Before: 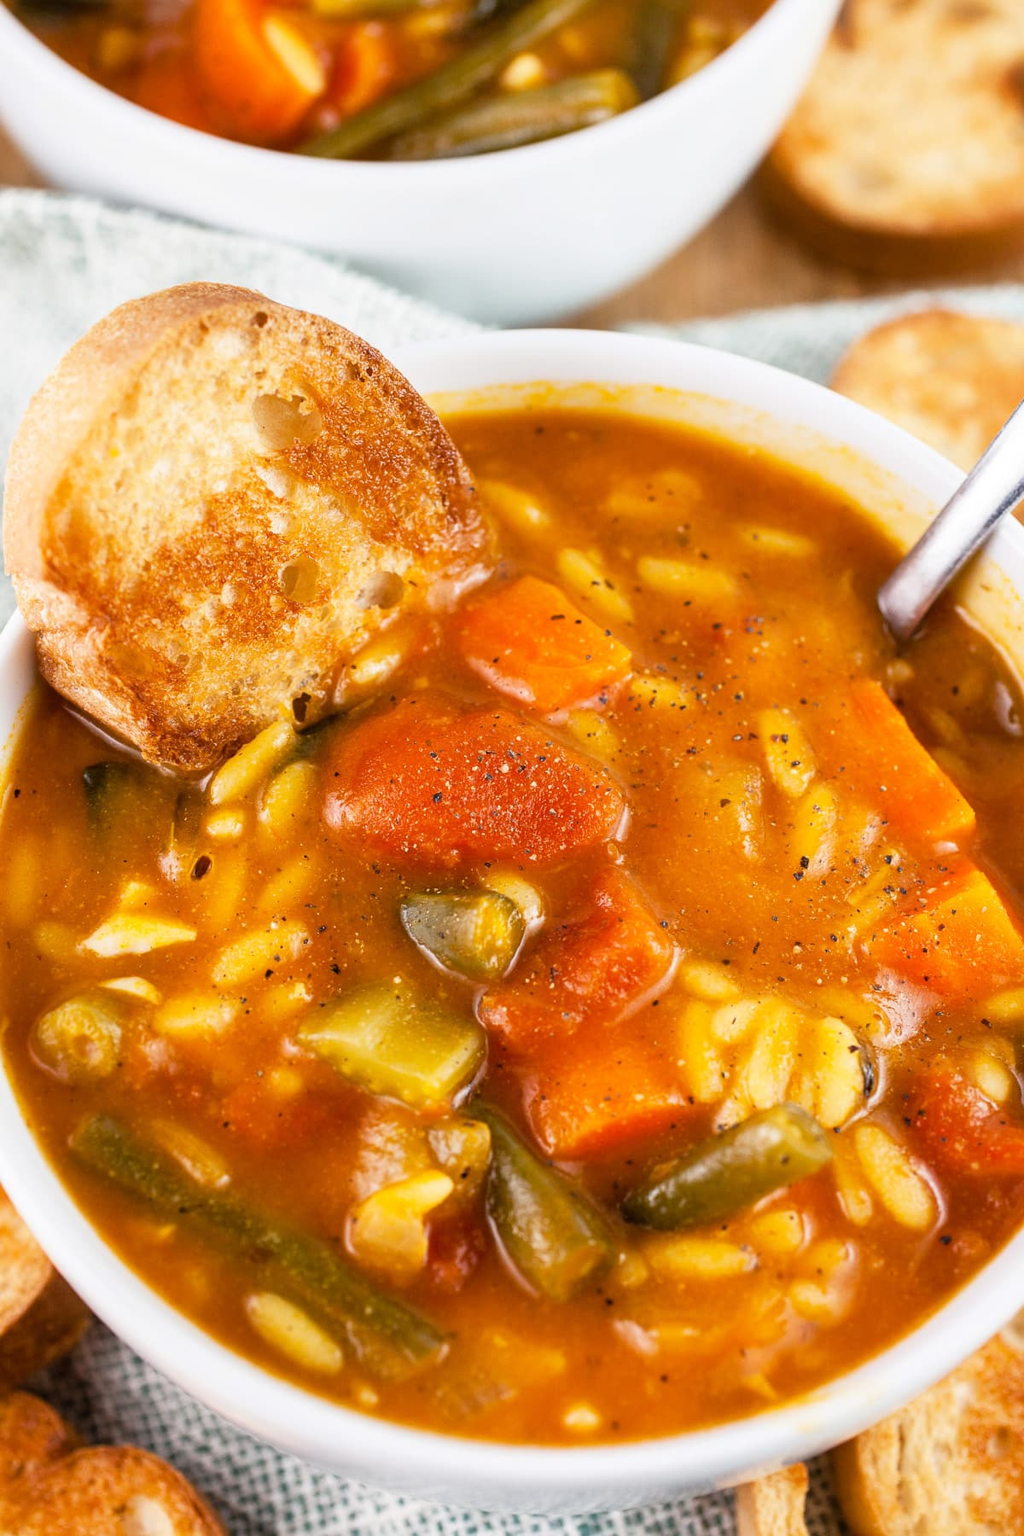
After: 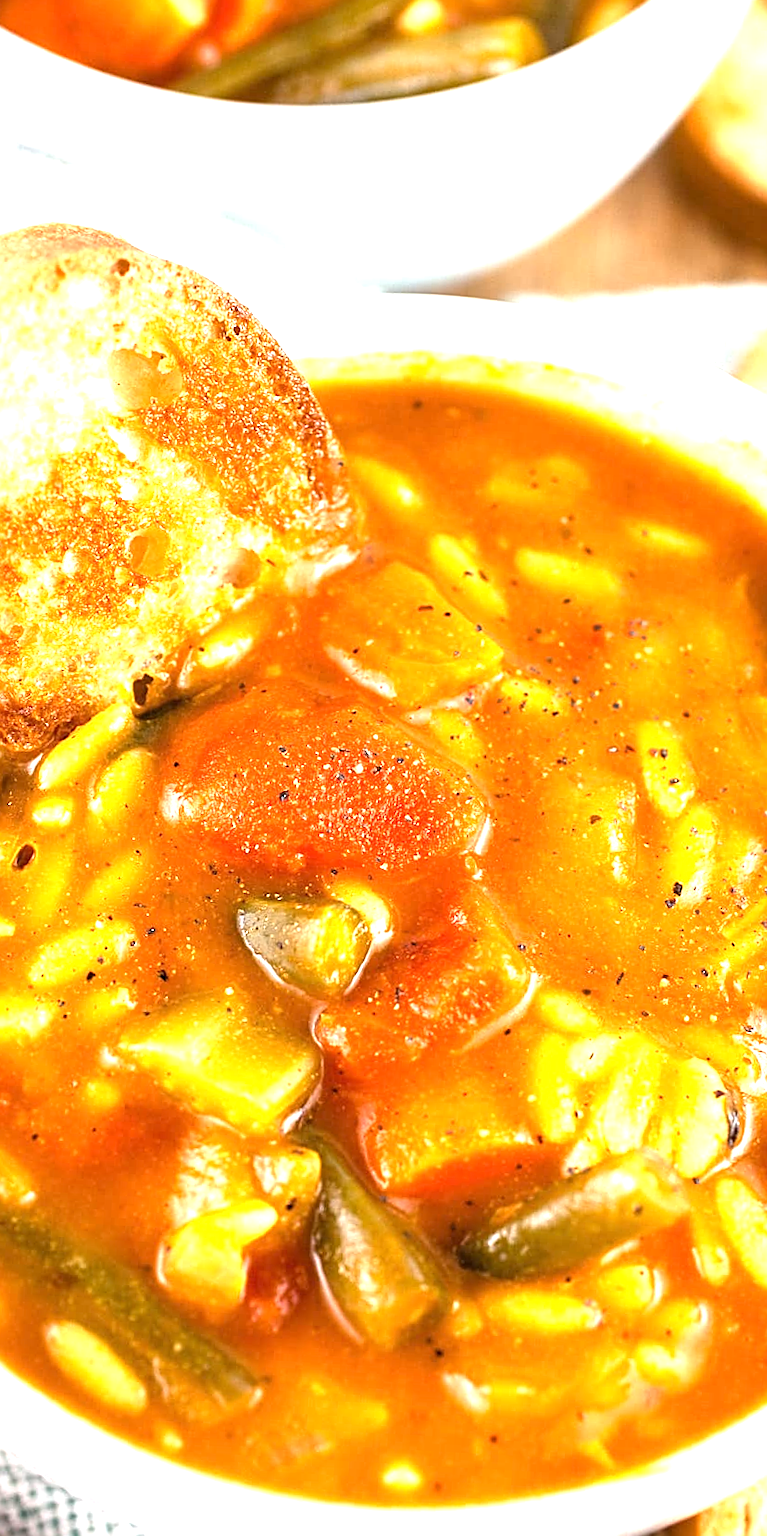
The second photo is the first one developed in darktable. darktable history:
exposure: exposure 1.15 EV, compensate highlight preservation false
sharpen: on, module defaults
crop and rotate: angle -3.27°, left 14.277%, top 0.028%, right 10.766%, bottom 0.028%
